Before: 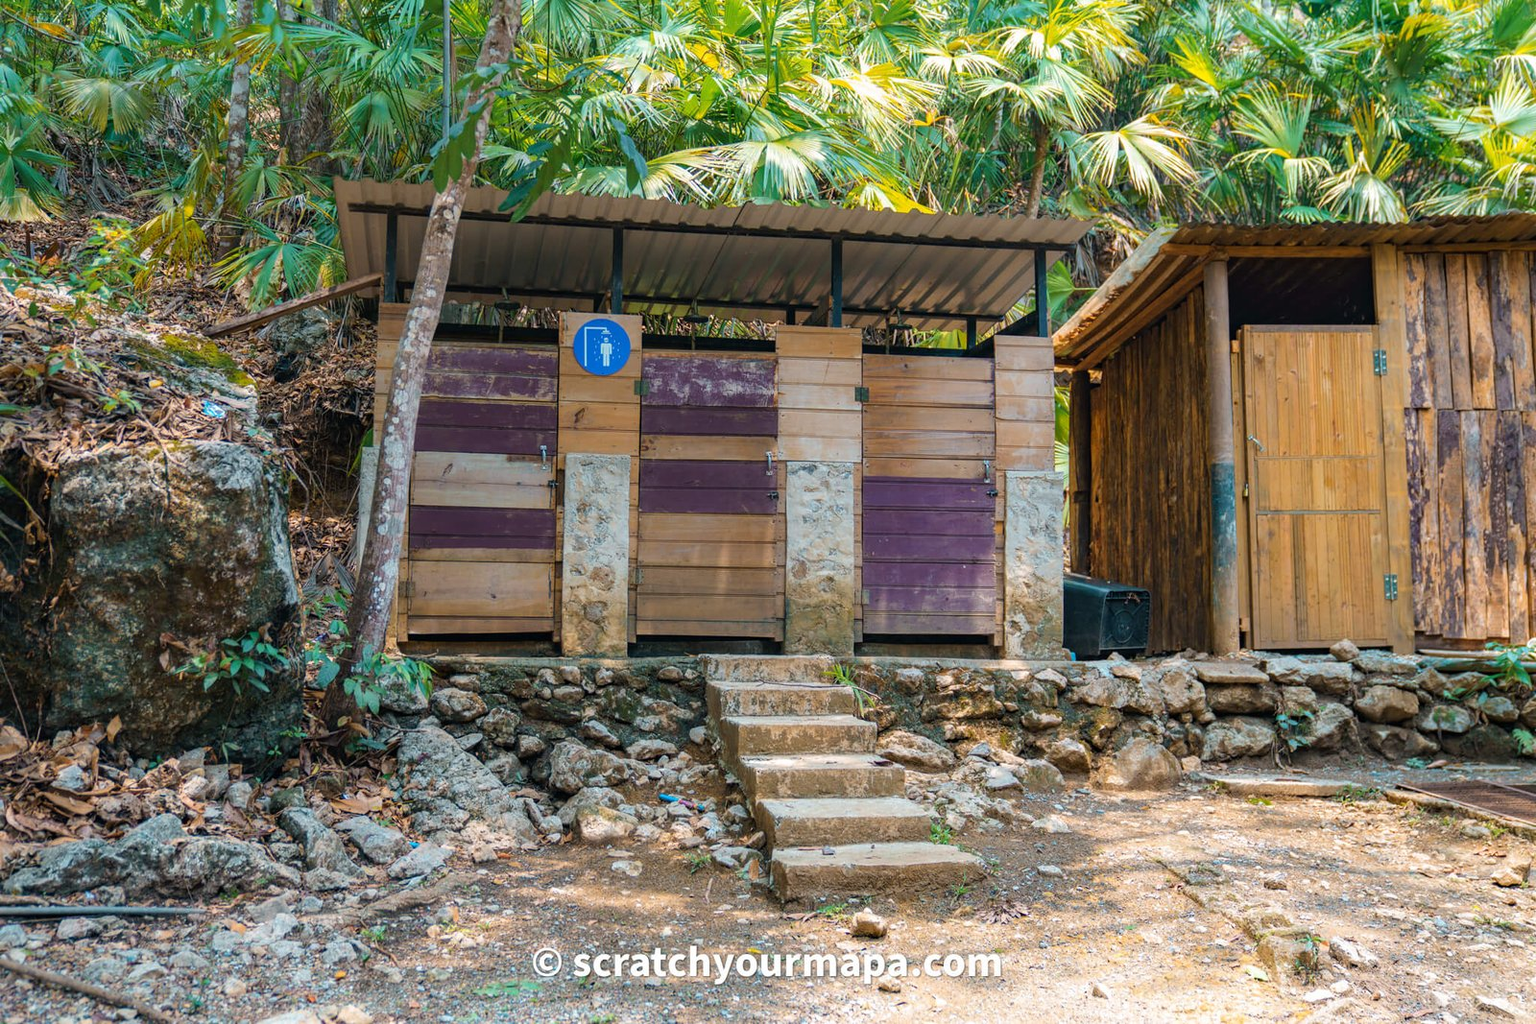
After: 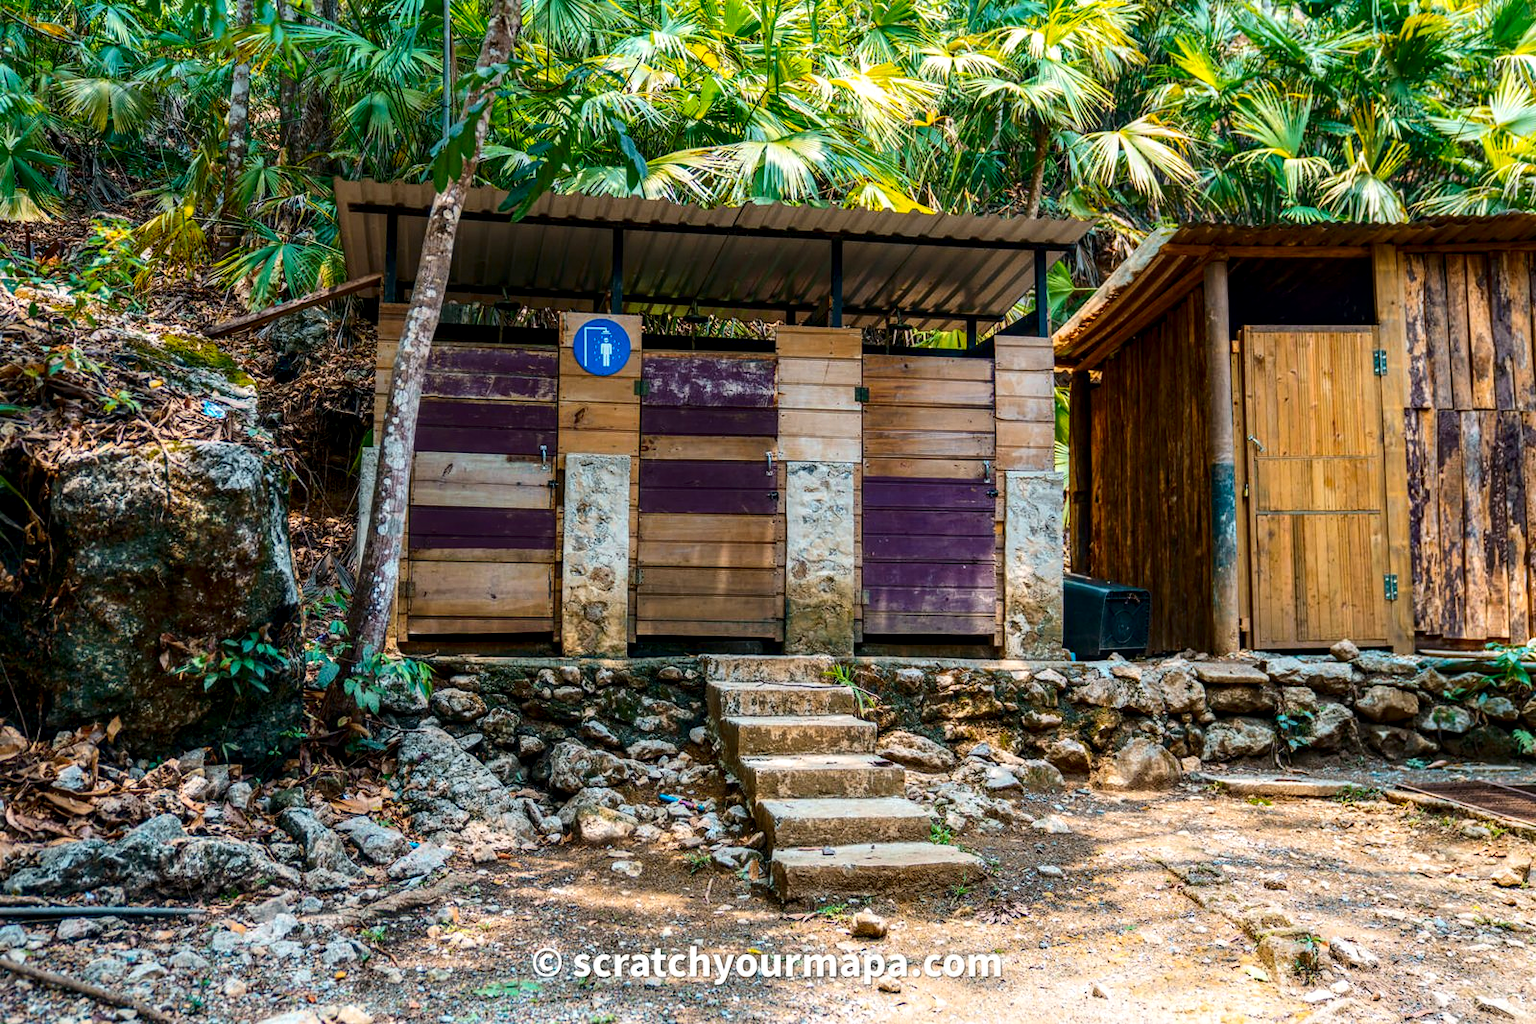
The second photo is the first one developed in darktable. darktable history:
contrast brightness saturation: contrast 0.213, brightness -0.106, saturation 0.205
local contrast: detail 130%
